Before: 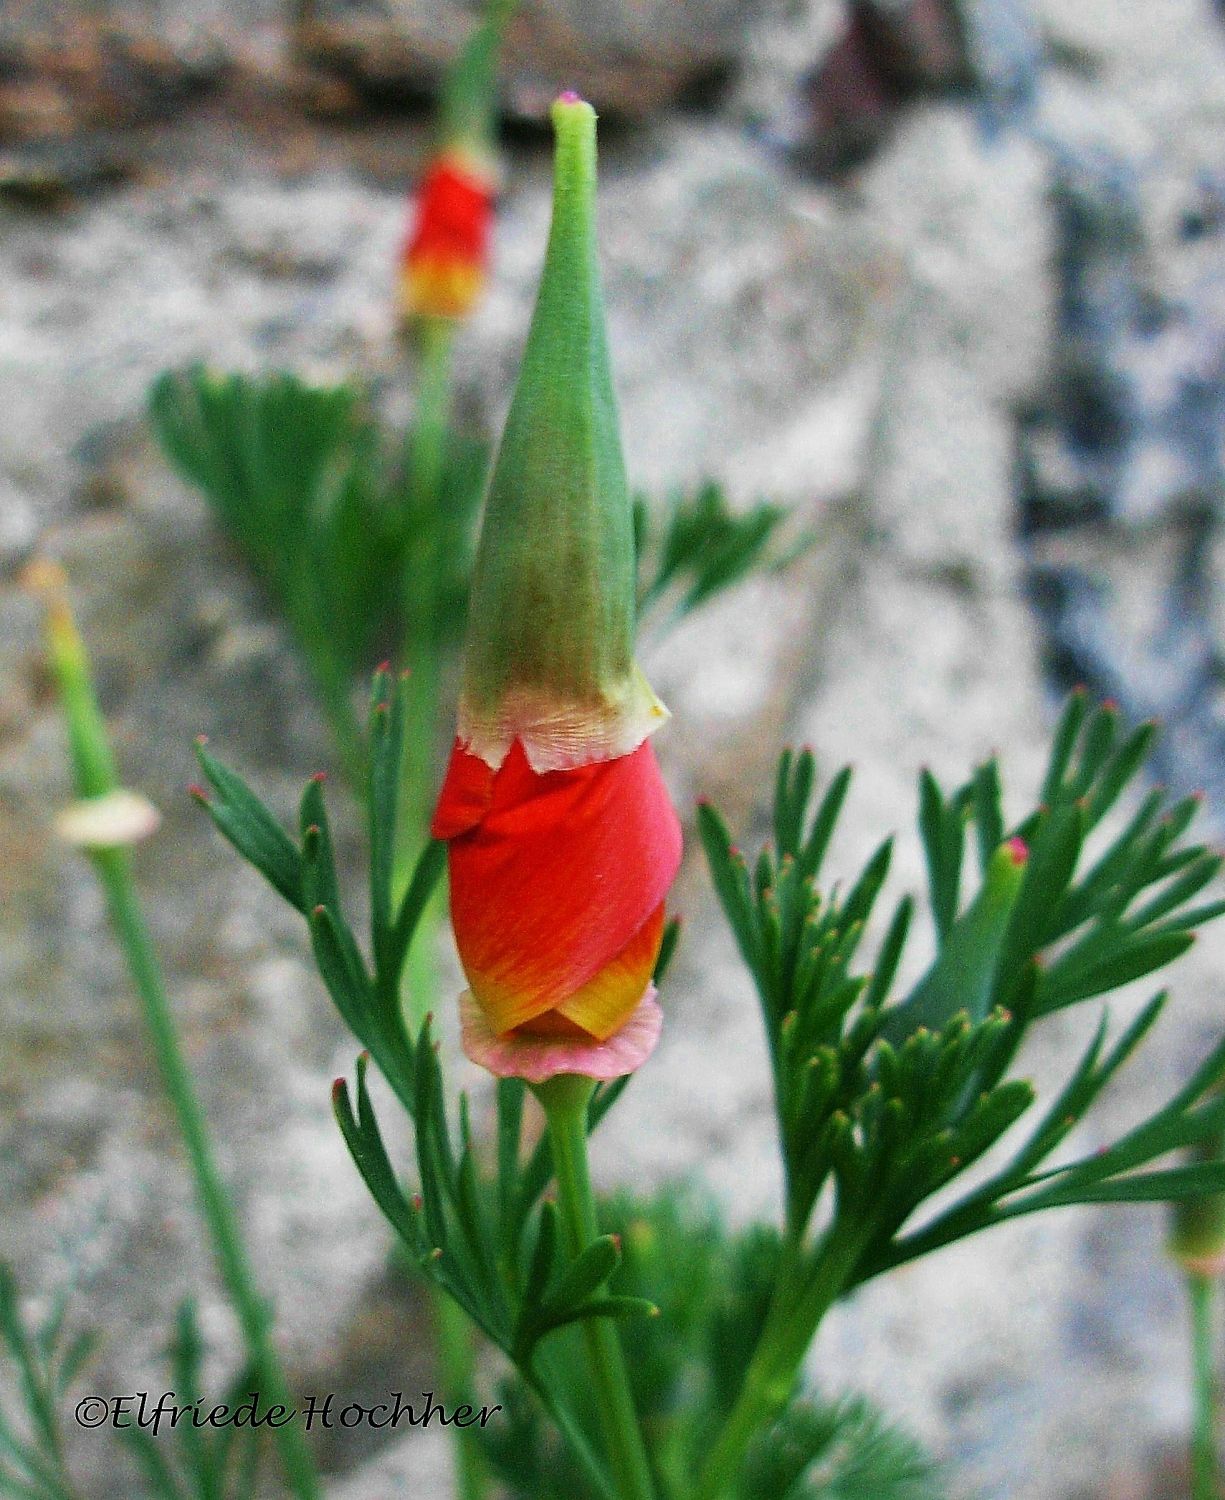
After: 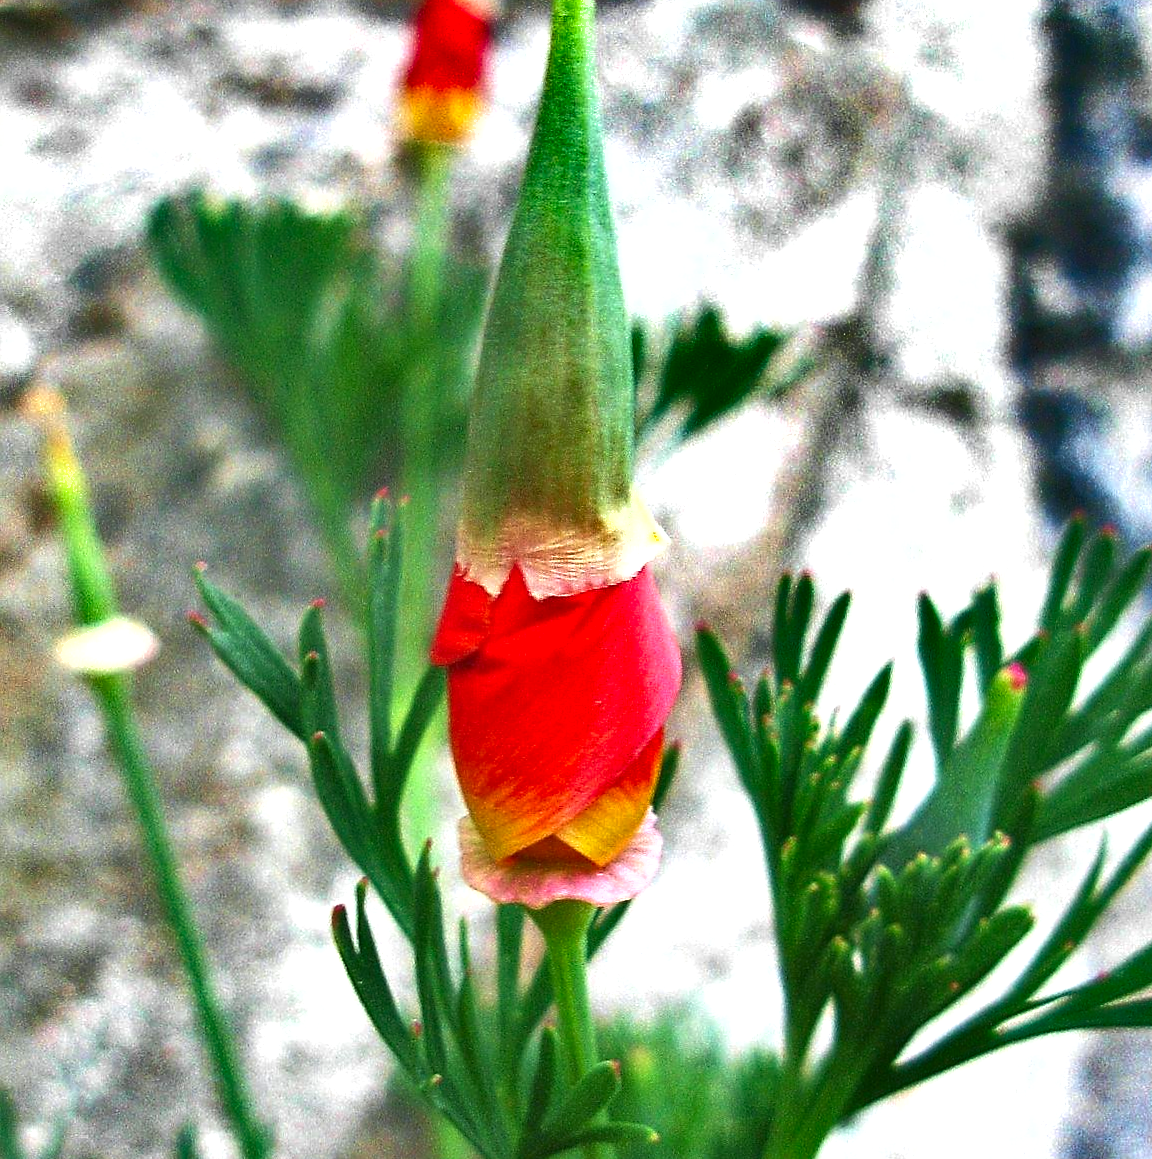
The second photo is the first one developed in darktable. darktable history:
crop and rotate: angle 0.081°, top 11.54%, right 5.741%, bottom 11.014%
exposure: black level correction 0, exposure 1 EV, compensate highlight preservation false
shadows and highlights: radius 108.38, shadows 45.9, highlights -67.79, low approximation 0.01, soften with gaussian
sharpen: amount 0.214
